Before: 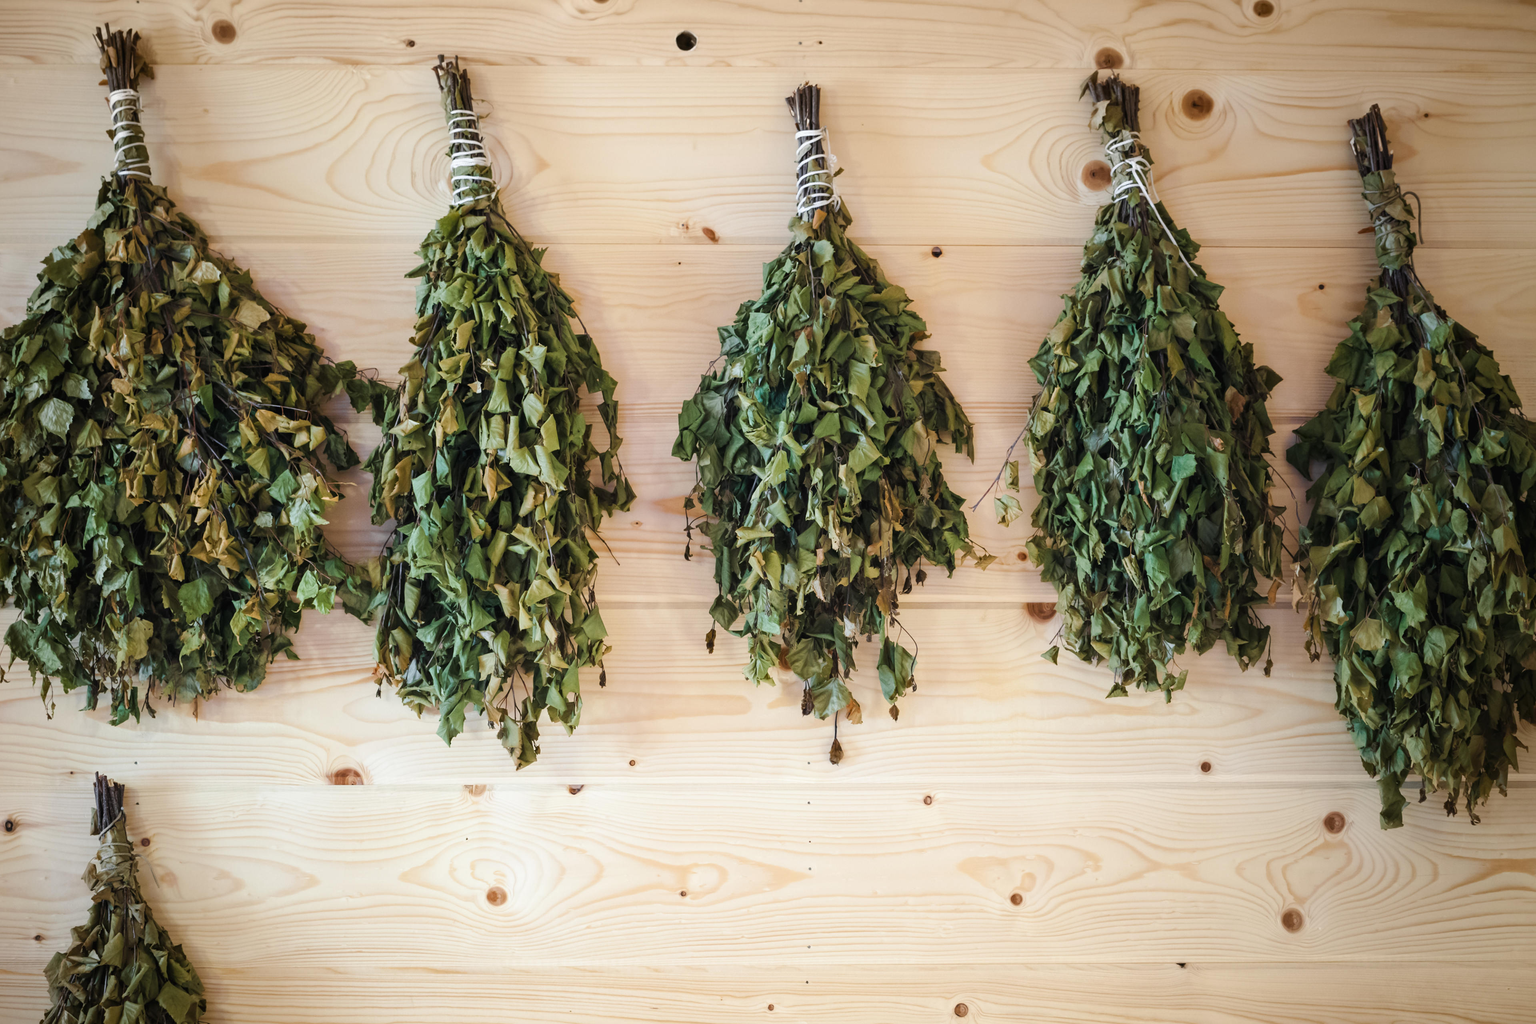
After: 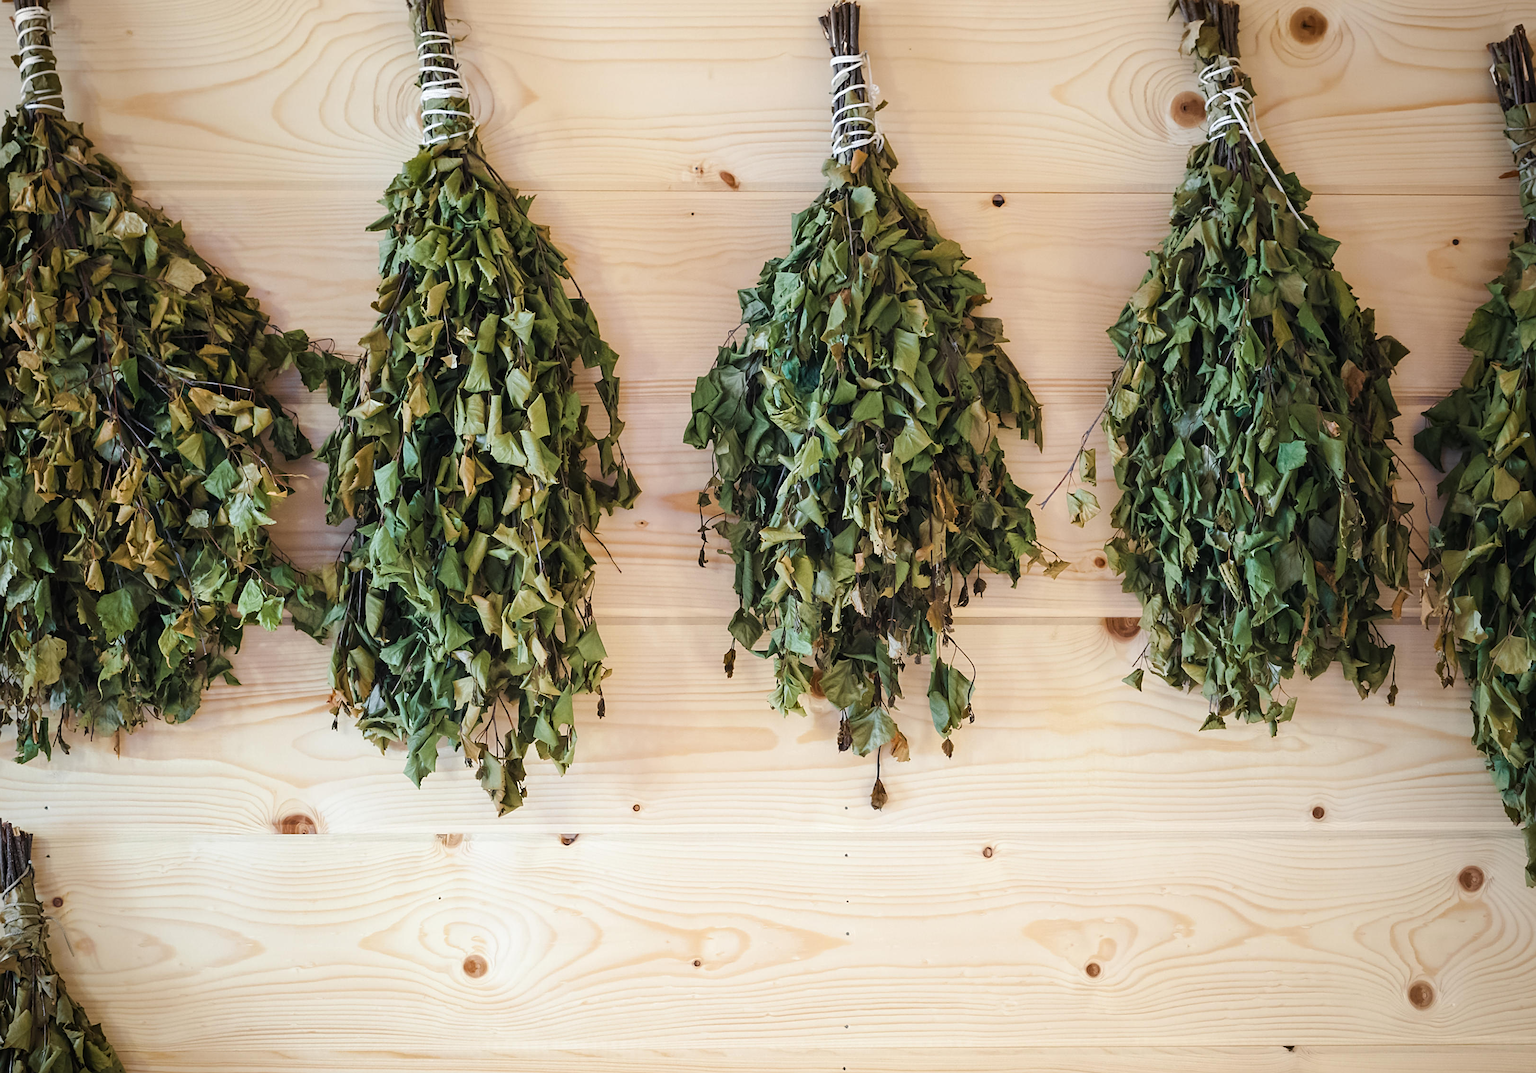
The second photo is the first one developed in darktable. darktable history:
crop: left 6.33%, top 8.185%, right 9.539%, bottom 3.615%
sharpen: on, module defaults
